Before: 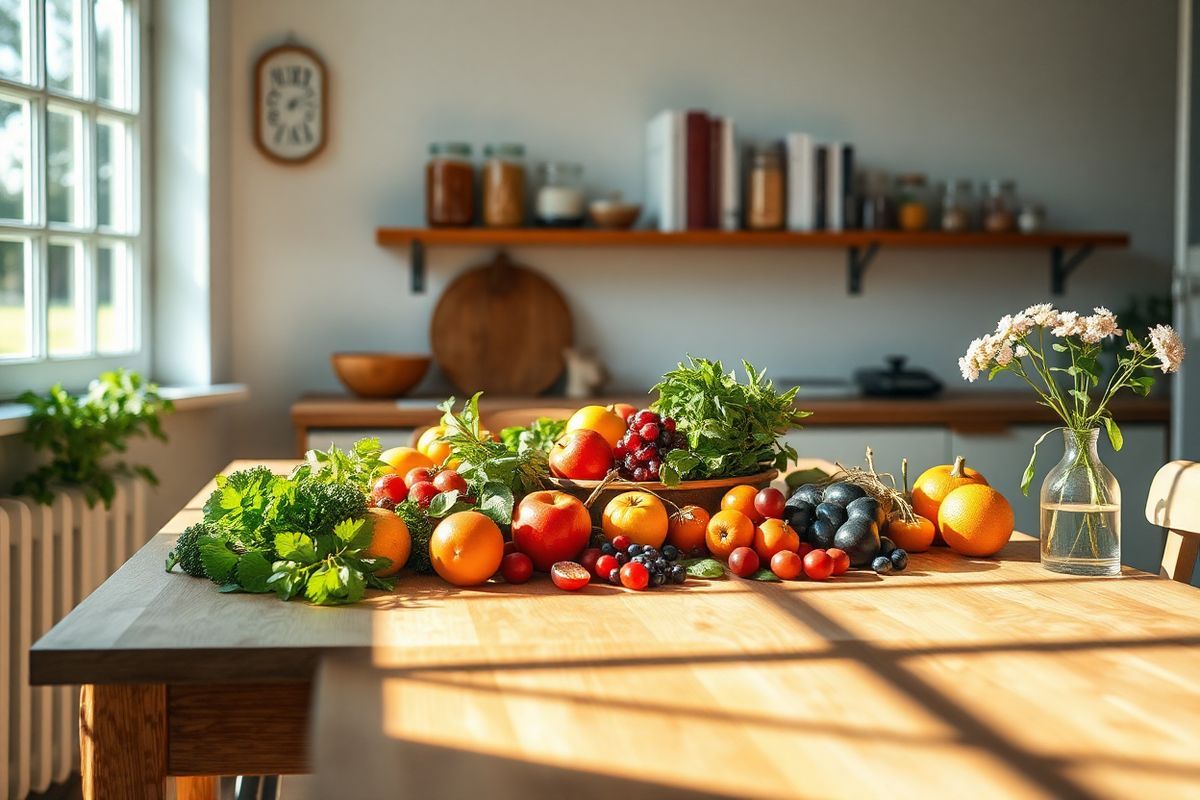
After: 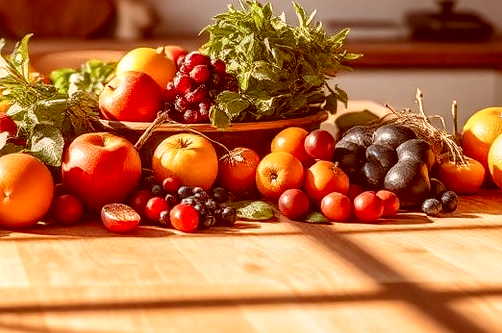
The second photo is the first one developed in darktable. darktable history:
crop: left 37.574%, top 44.863%, right 20.562%, bottom 13.47%
local contrast: on, module defaults
color correction: highlights a* 9.15, highlights b* 8.46, shadows a* 39.67, shadows b* 39.57, saturation 0.824
